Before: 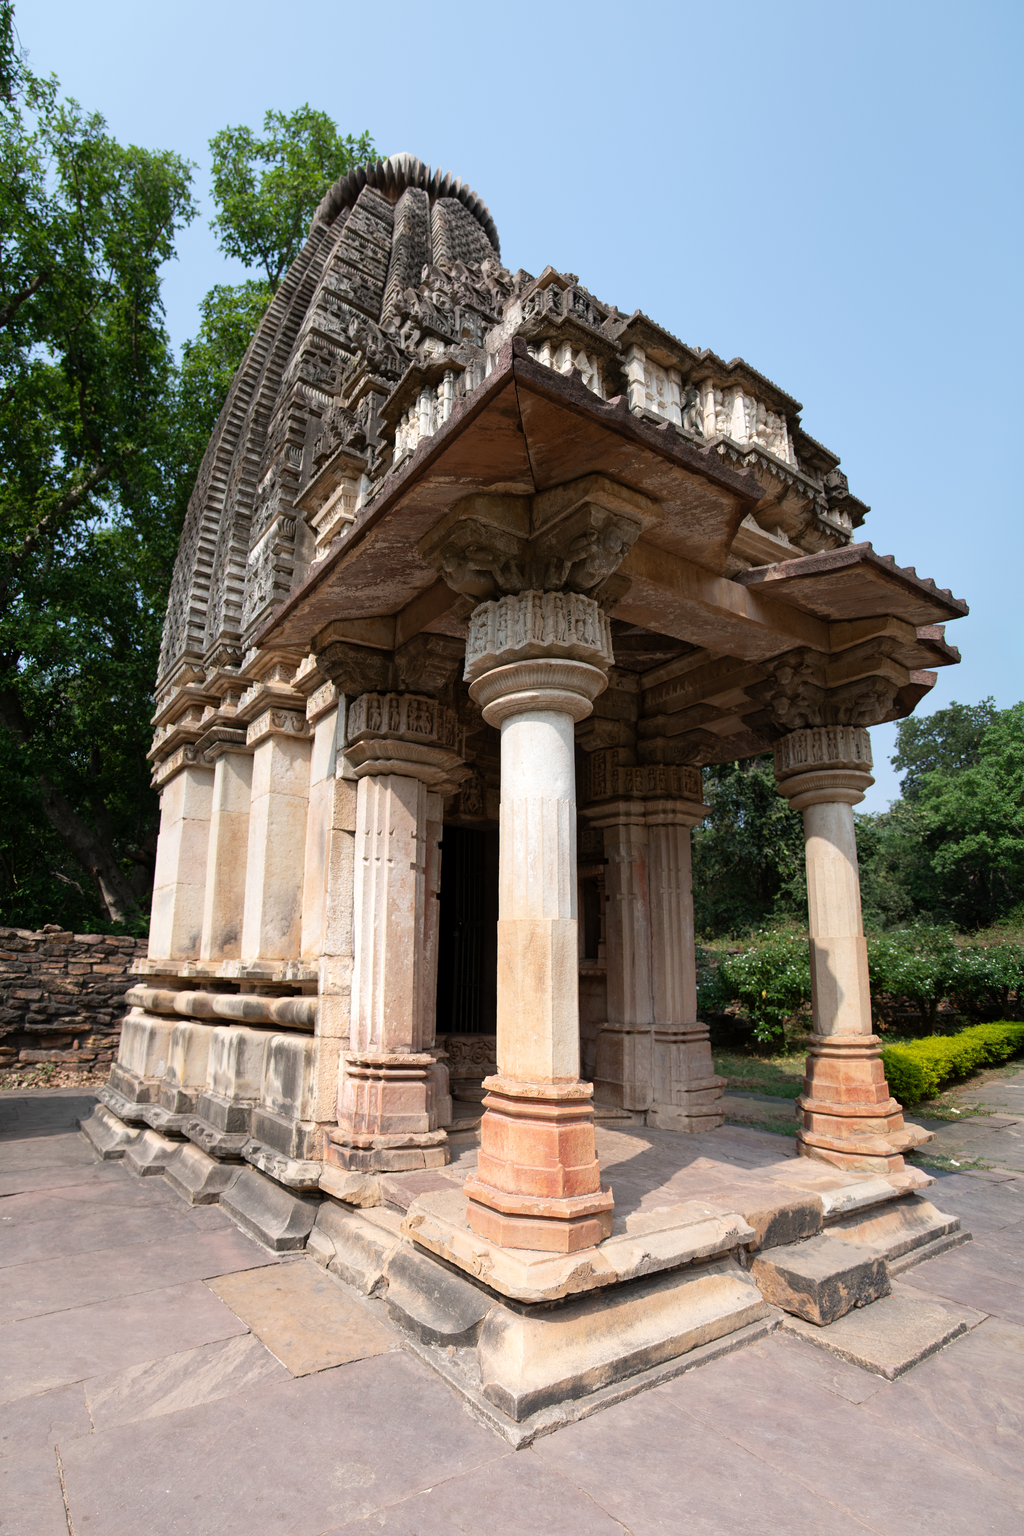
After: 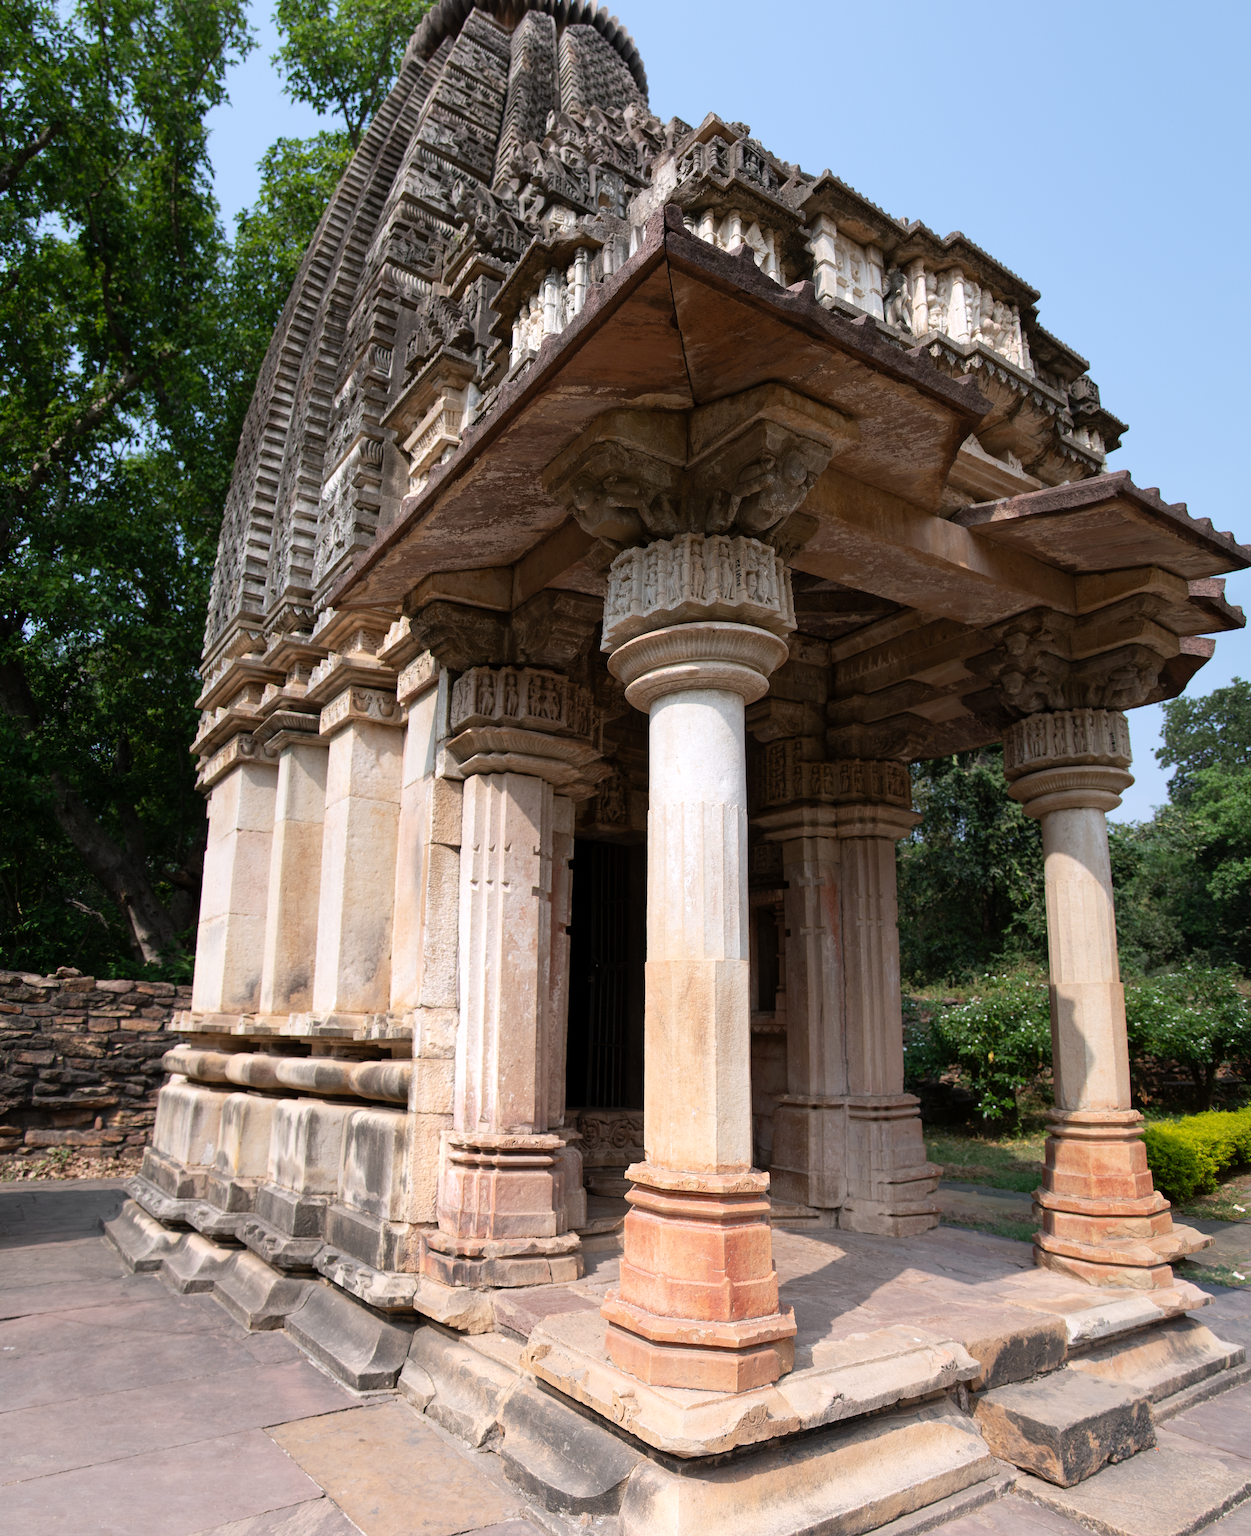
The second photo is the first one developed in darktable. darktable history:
white balance: red 1.004, blue 1.024
crop and rotate: angle 0.03°, top 11.643%, right 5.651%, bottom 11.189%
